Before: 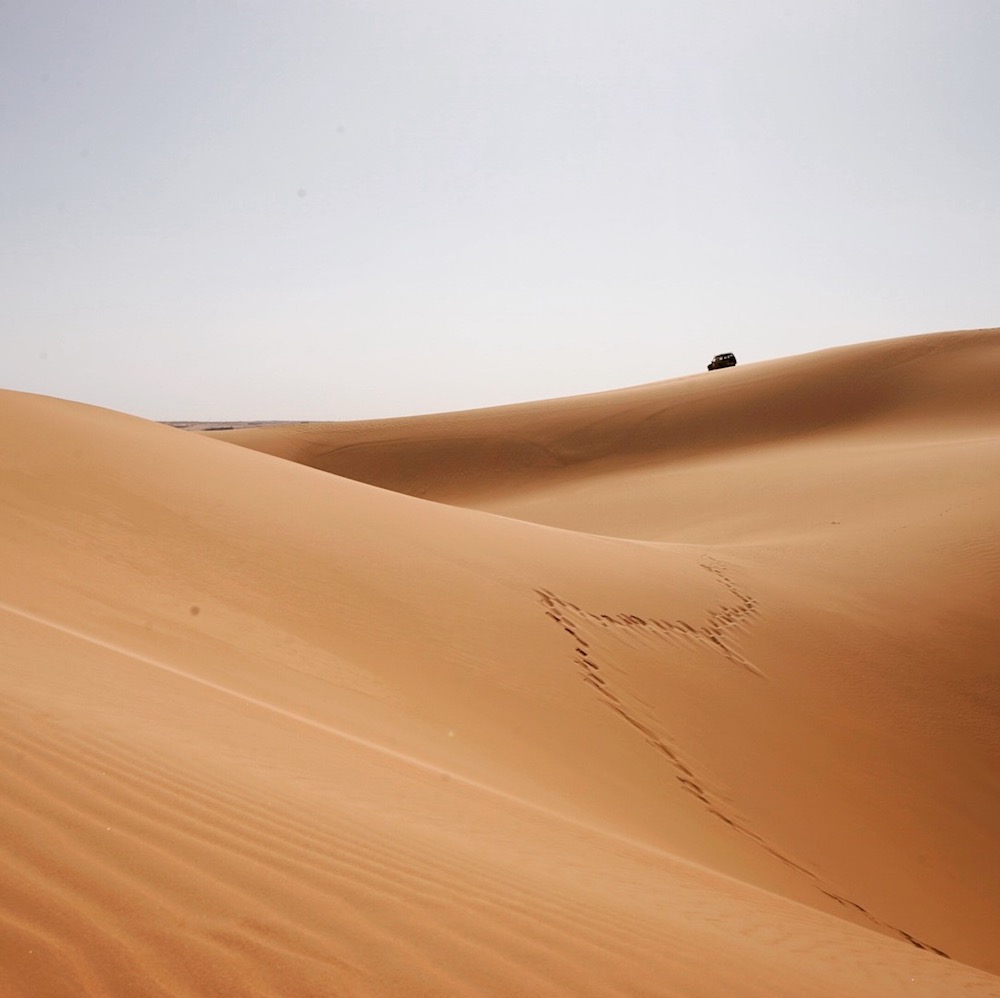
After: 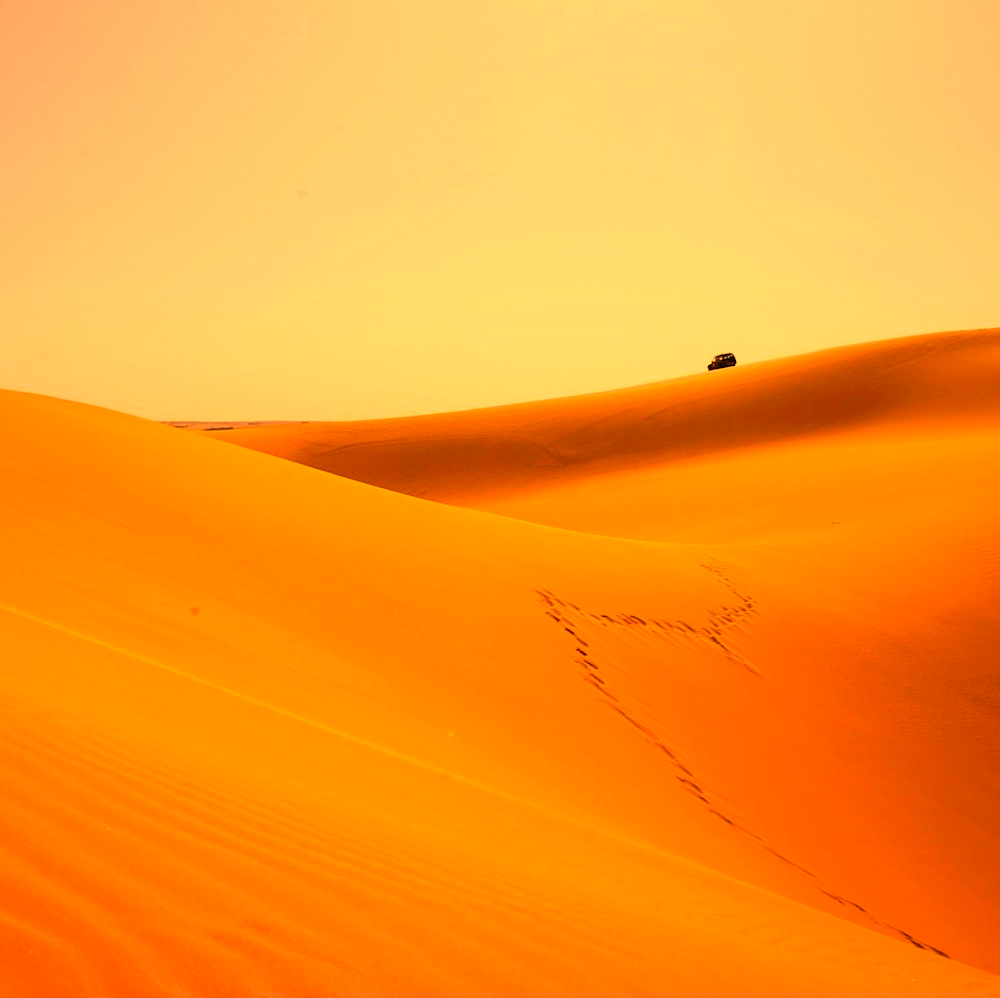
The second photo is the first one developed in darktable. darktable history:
white balance: red 1.467, blue 0.684
color balance rgb: perceptual saturation grading › global saturation 25%, global vibrance 20%
